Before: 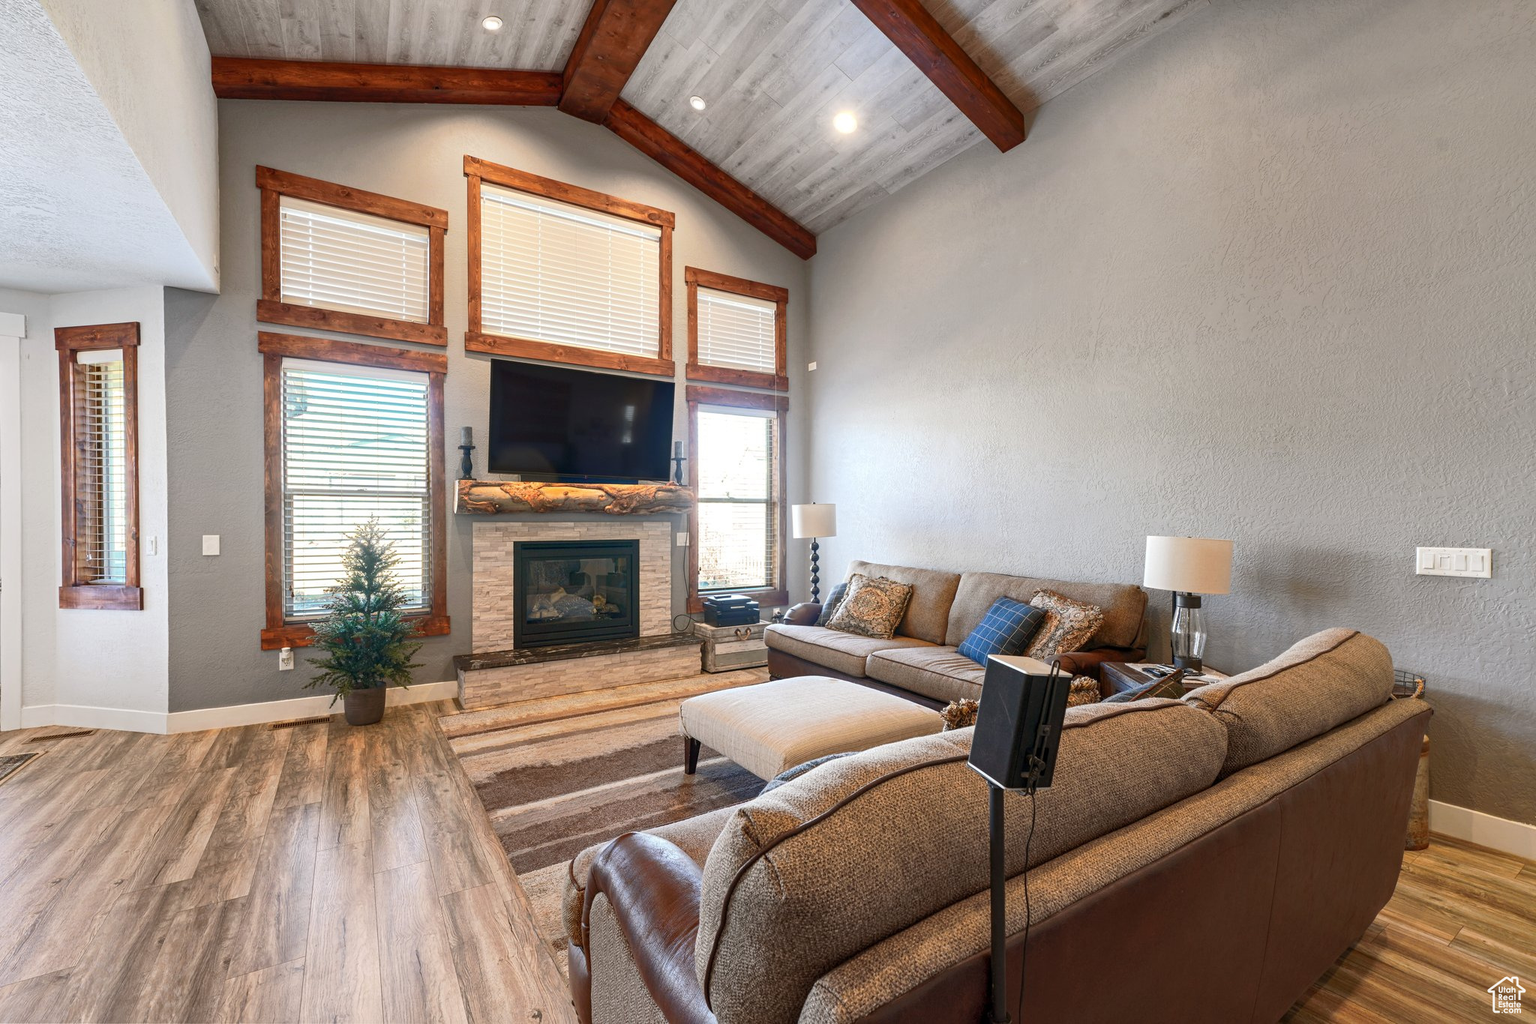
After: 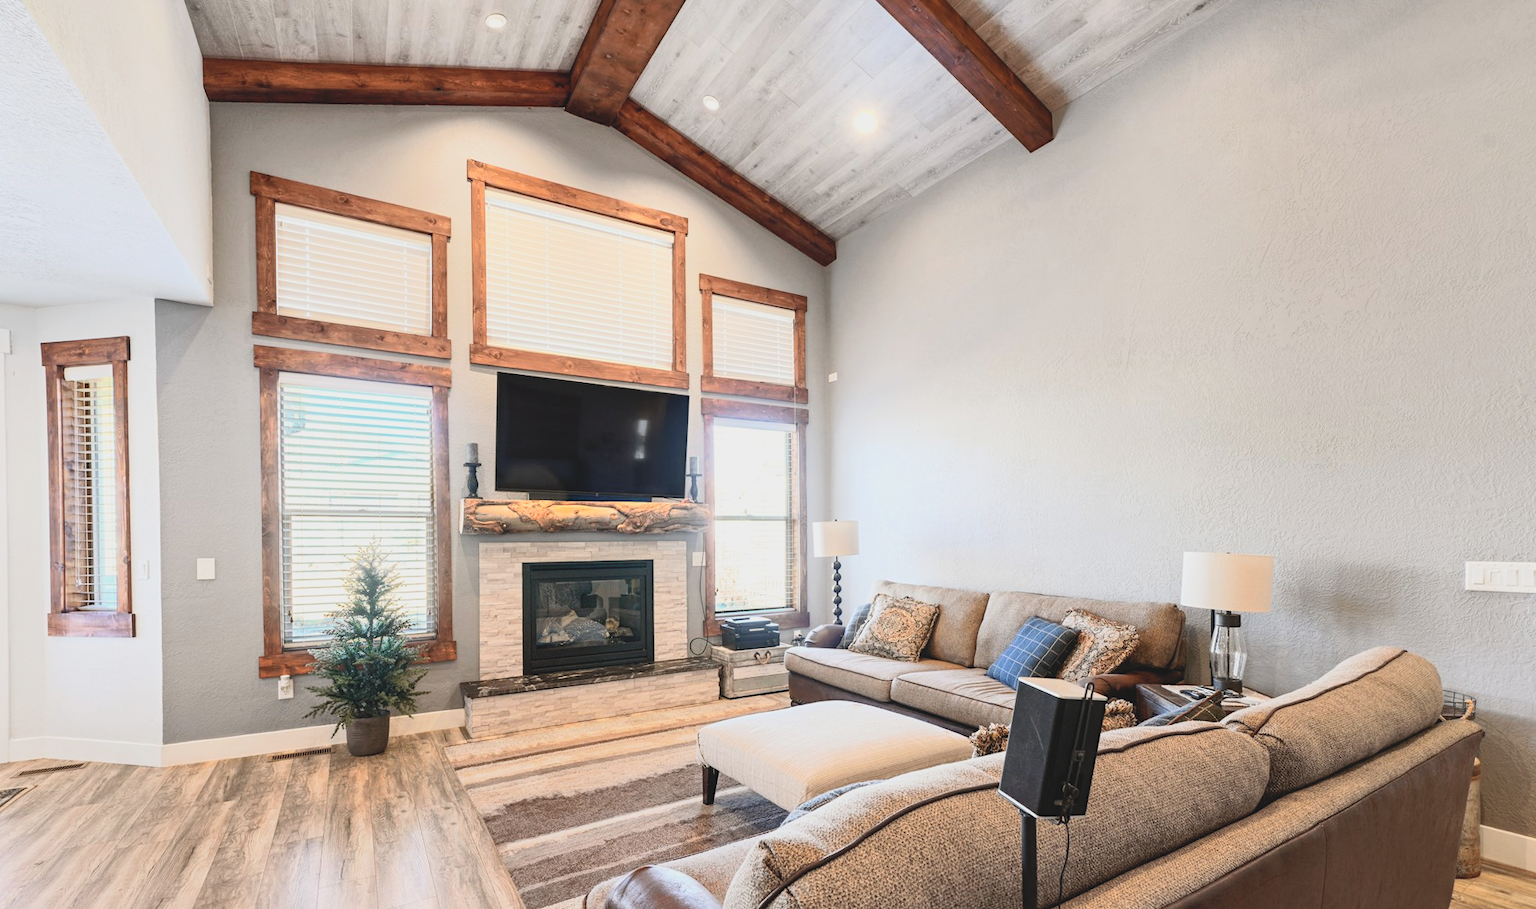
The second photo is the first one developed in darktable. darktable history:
contrast brightness saturation: contrast -0.137, brightness 0.043, saturation -0.119
crop and rotate: angle 0.421°, left 0.417%, right 2.782%, bottom 14.07%
tone curve: curves: ch0 [(0, 0) (0.003, 0.011) (0.011, 0.02) (0.025, 0.032) (0.044, 0.046) (0.069, 0.071) (0.1, 0.107) (0.136, 0.144) (0.177, 0.189) (0.224, 0.244) (0.277, 0.309) (0.335, 0.398) (0.399, 0.477) (0.468, 0.583) (0.543, 0.675) (0.623, 0.772) (0.709, 0.855) (0.801, 0.926) (0.898, 0.979) (1, 1)], color space Lab, independent channels, preserve colors none
filmic rgb: black relative exposure -7.65 EV, white relative exposure 4.56 EV, hardness 3.61, color science v6 (2022)
